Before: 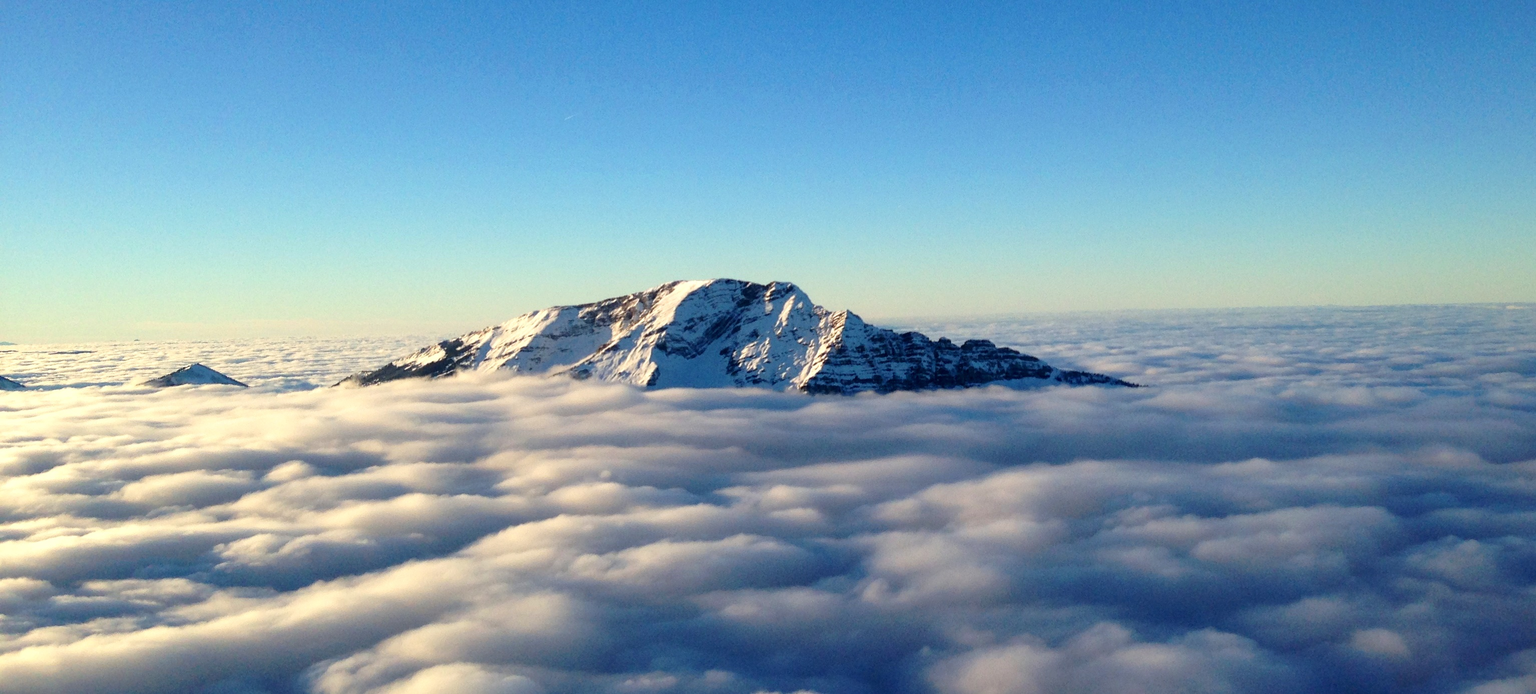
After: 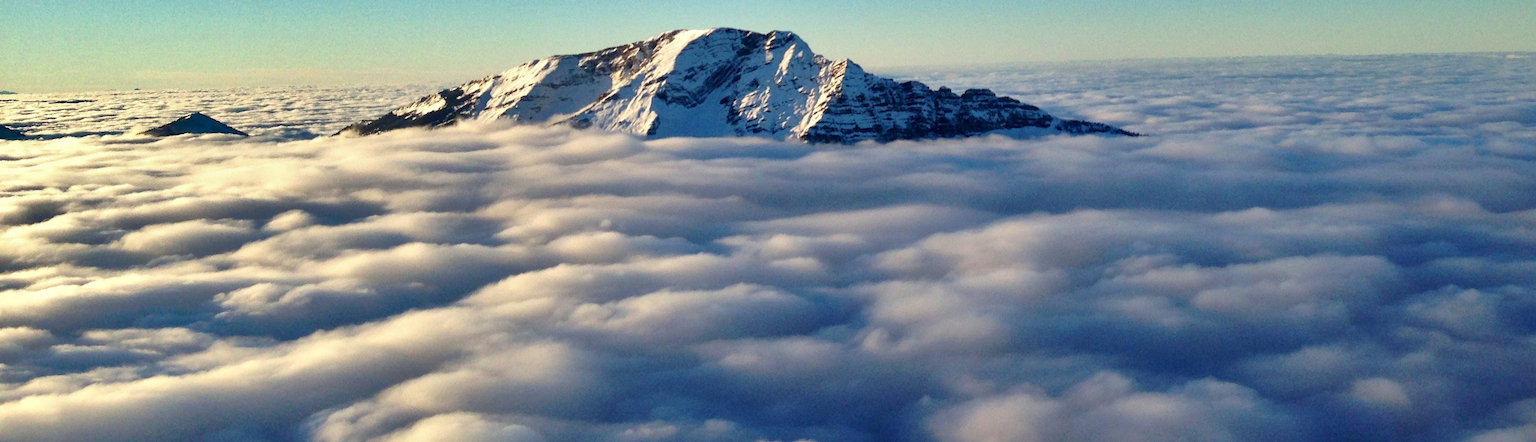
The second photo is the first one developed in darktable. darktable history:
shadows and highlights: radius 108.44, shadows 23.3, highlights -58.84, low approximation 0.01, soften with gaussian
crop and rotate: top 36.308%
